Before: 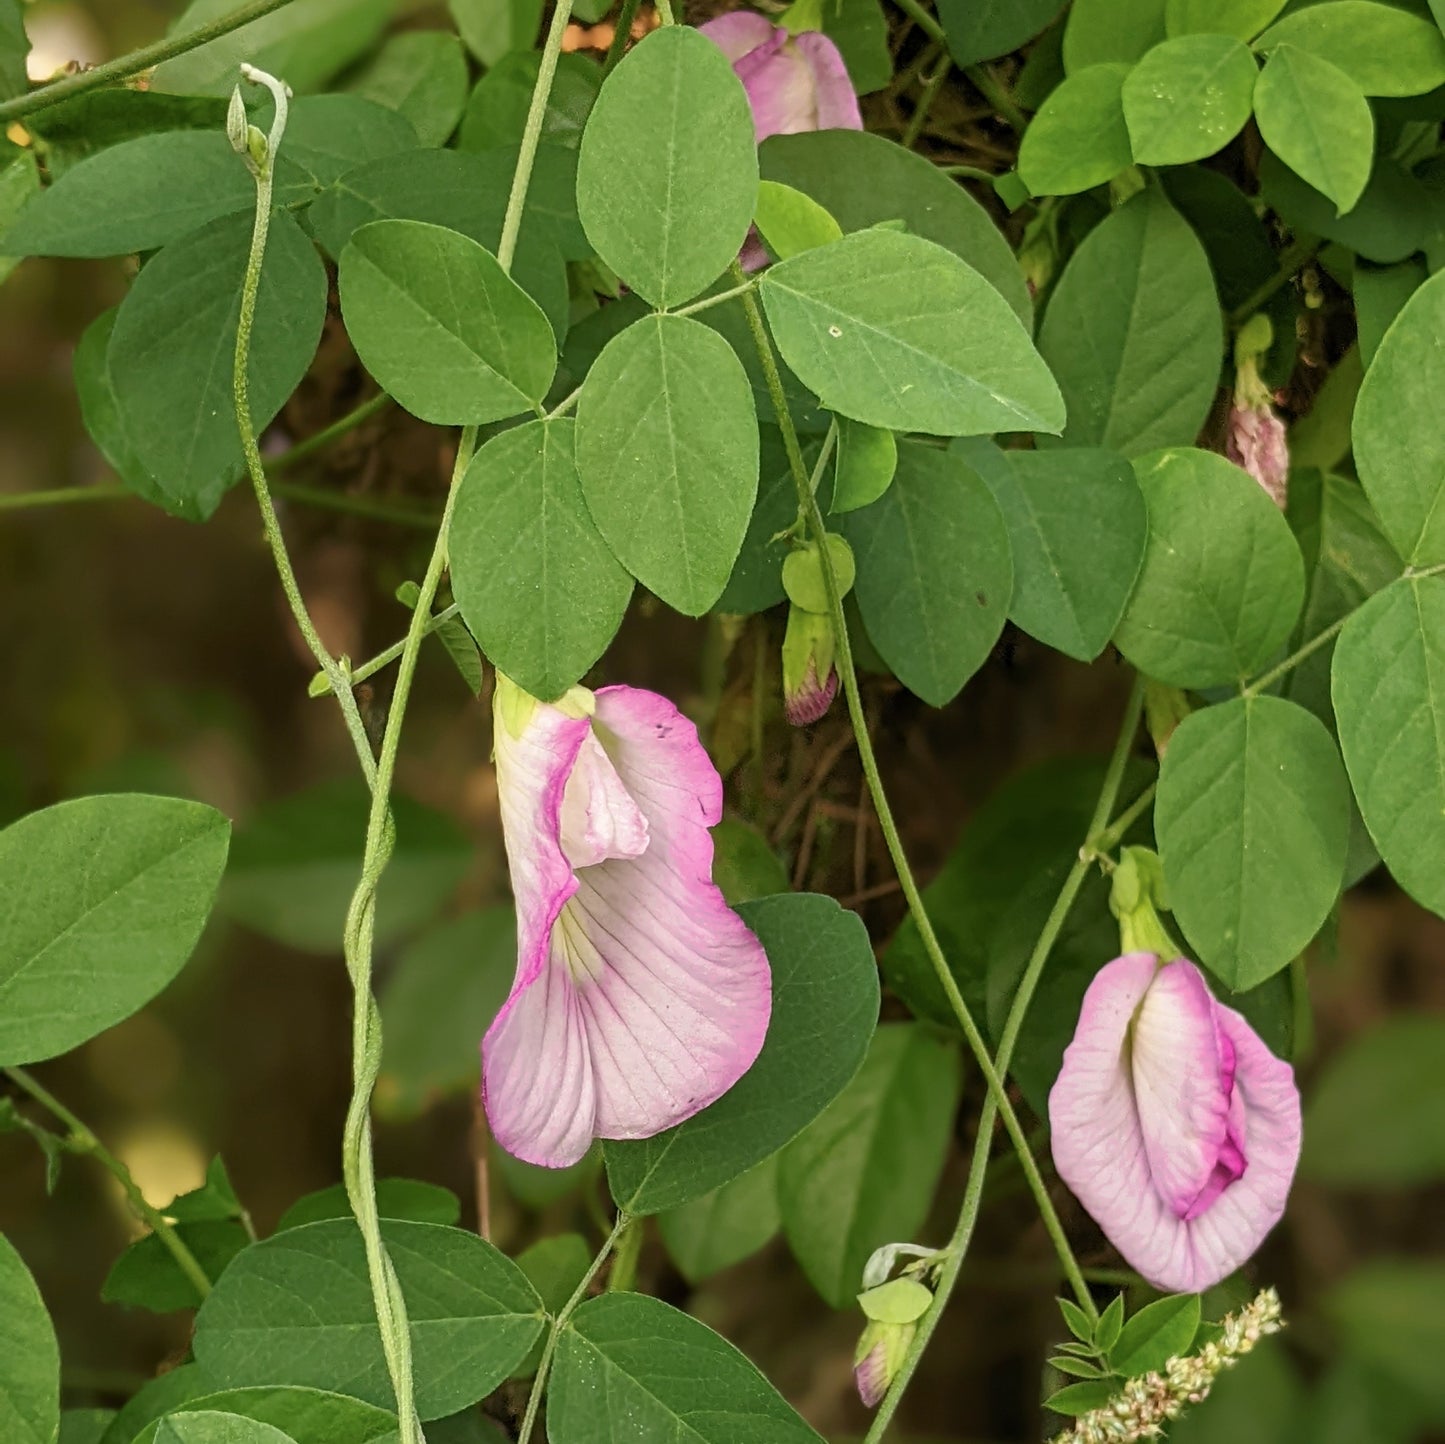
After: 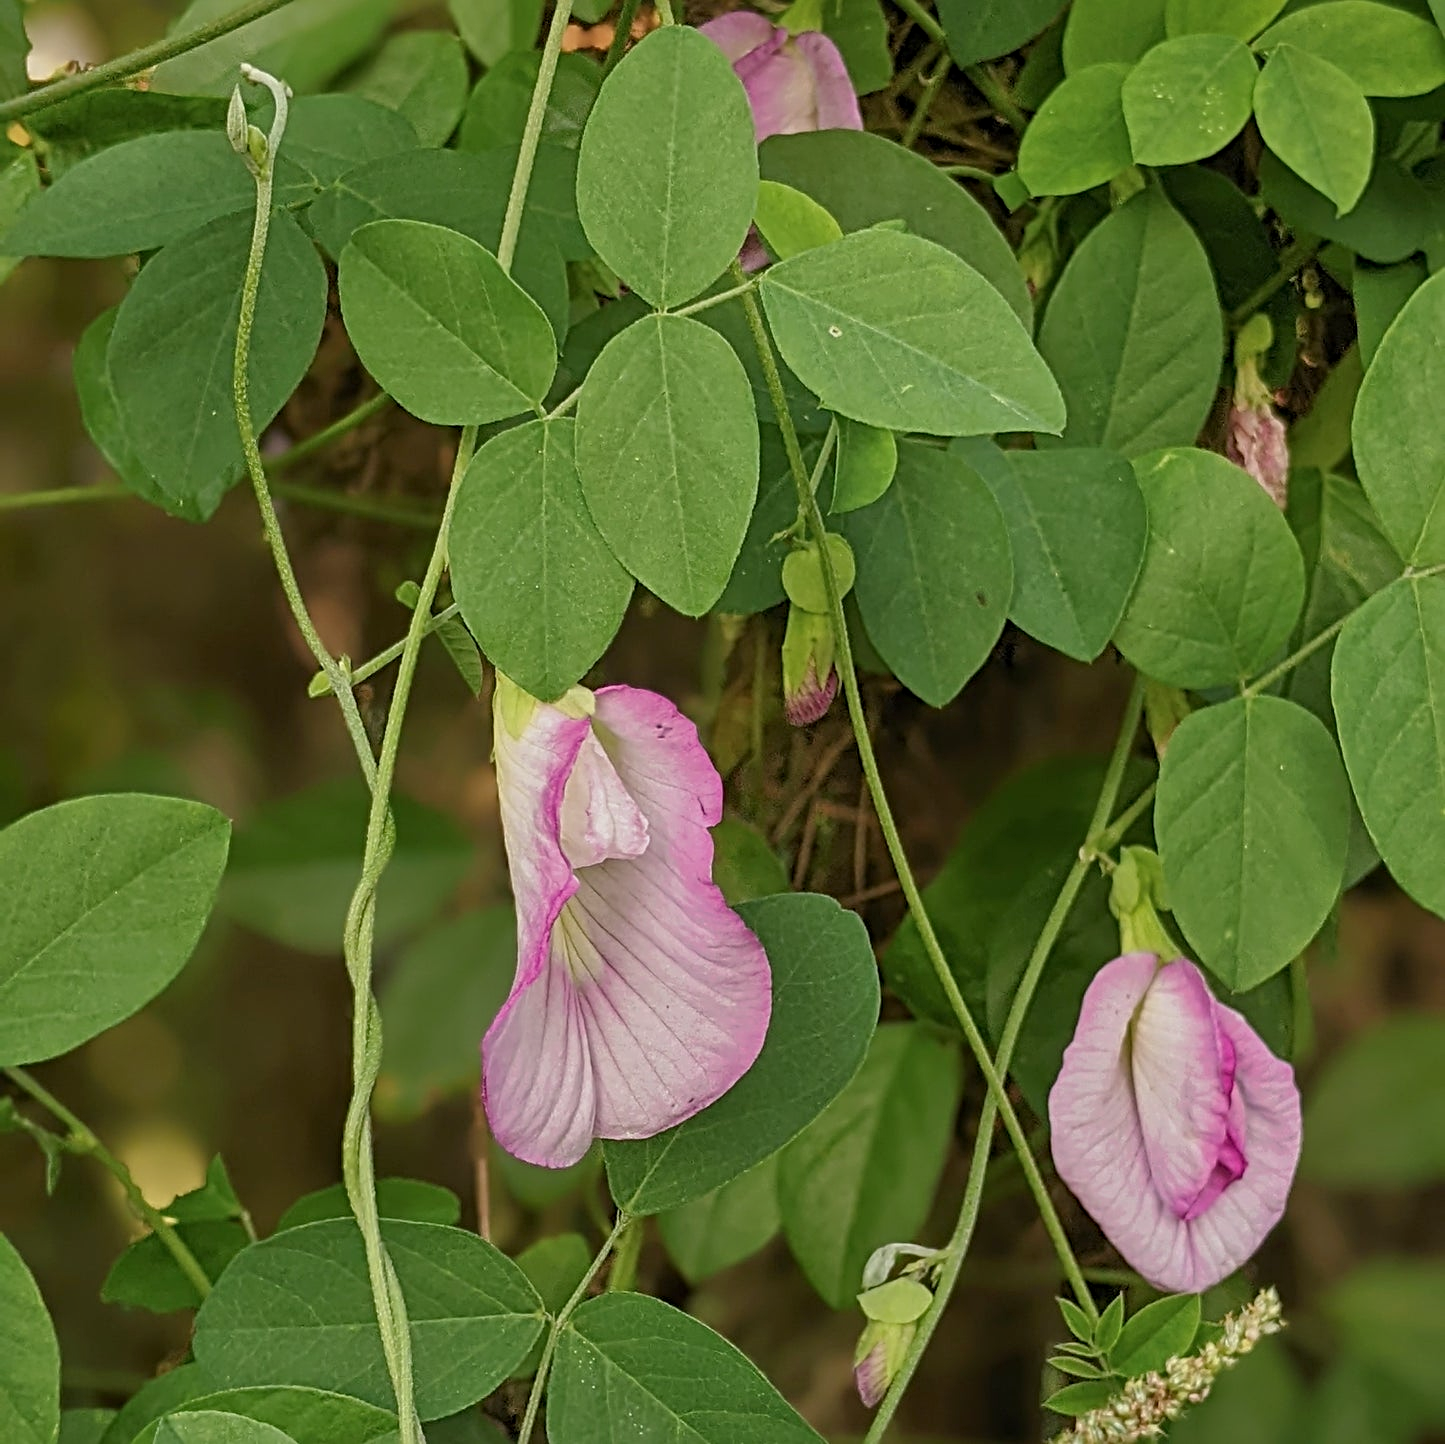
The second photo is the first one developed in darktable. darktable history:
sharpen: radius 4
tone equalizer: -8 EV 0.25 EV, -7 EV 0.417 EV, -6 EV 0.417 EV, -5 EV 0.25 EV, -3 EV -0.25 EV, -2 EV -0.417 EV, -1 EV -0.417 EV, +0 EV -0.25 EV, edges refinement/feathering 500, mask exposure compensation -1.57 EV, preserve details guided filter
